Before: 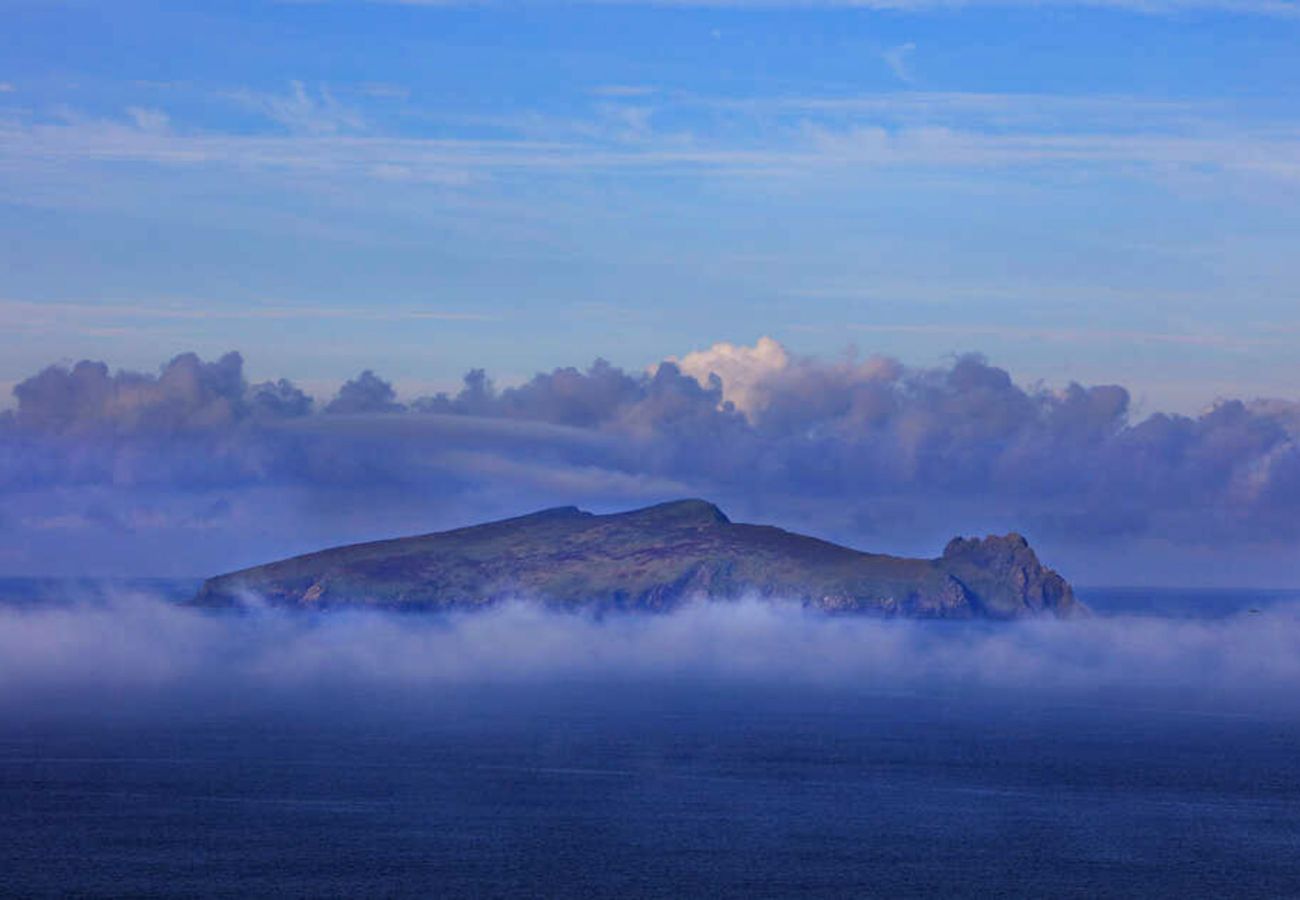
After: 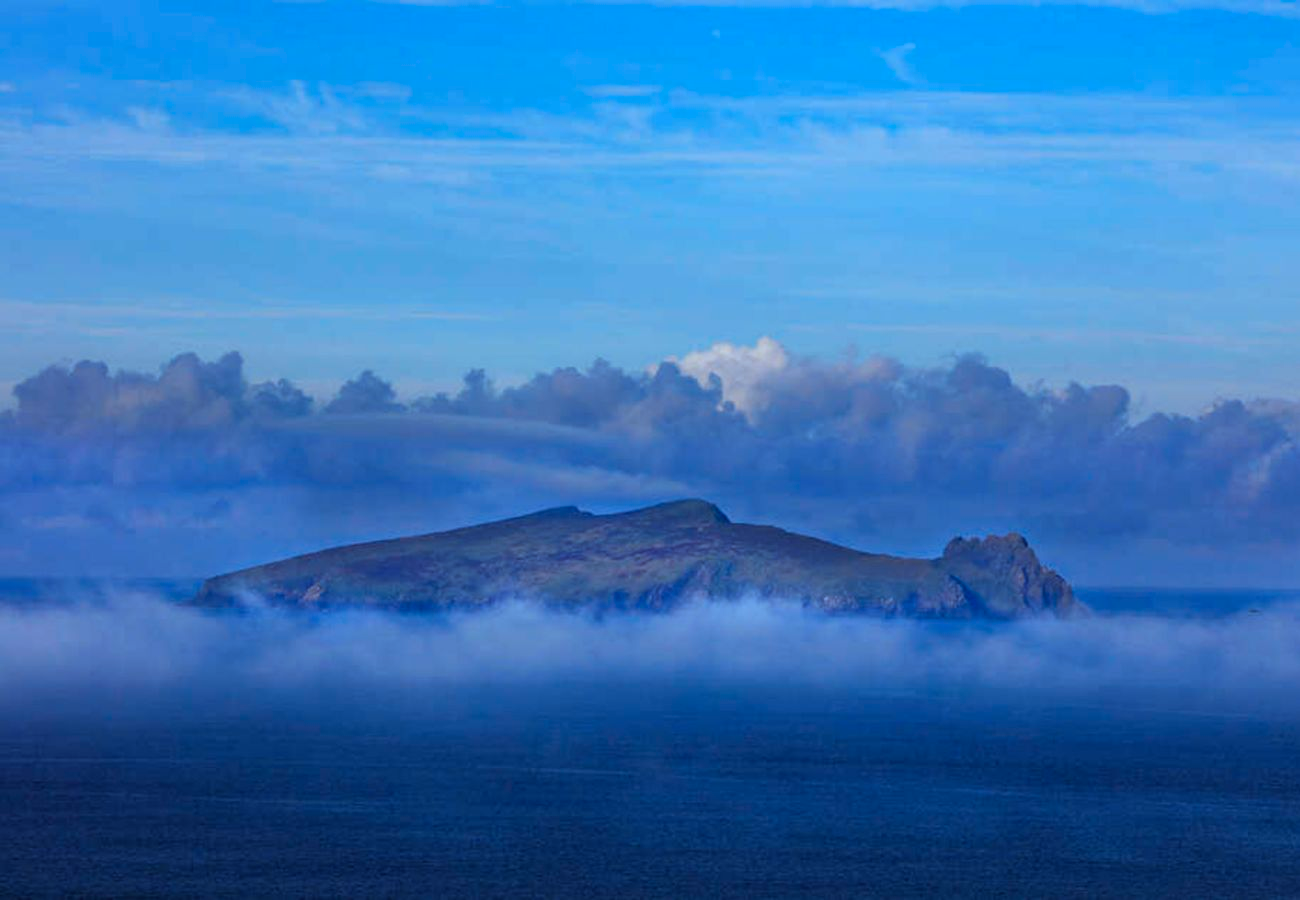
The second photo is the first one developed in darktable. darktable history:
exposure: compensate exposure bias true, compensate highlight preservation false
color correction: highlights a* -10.69, highlights b* -19.19
